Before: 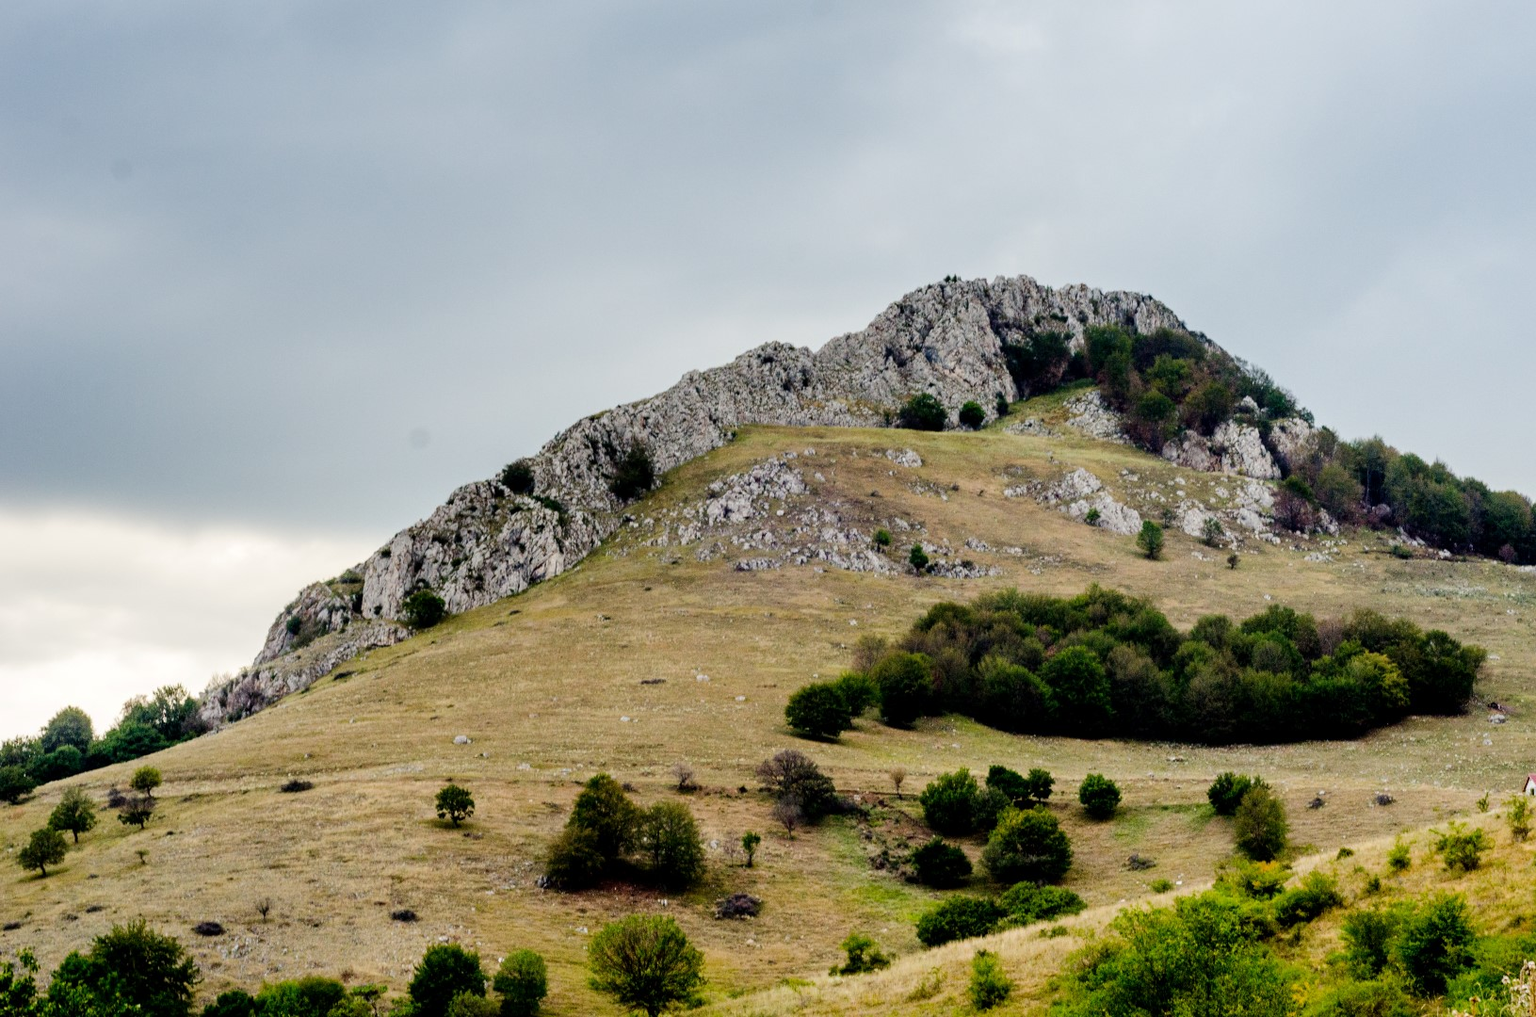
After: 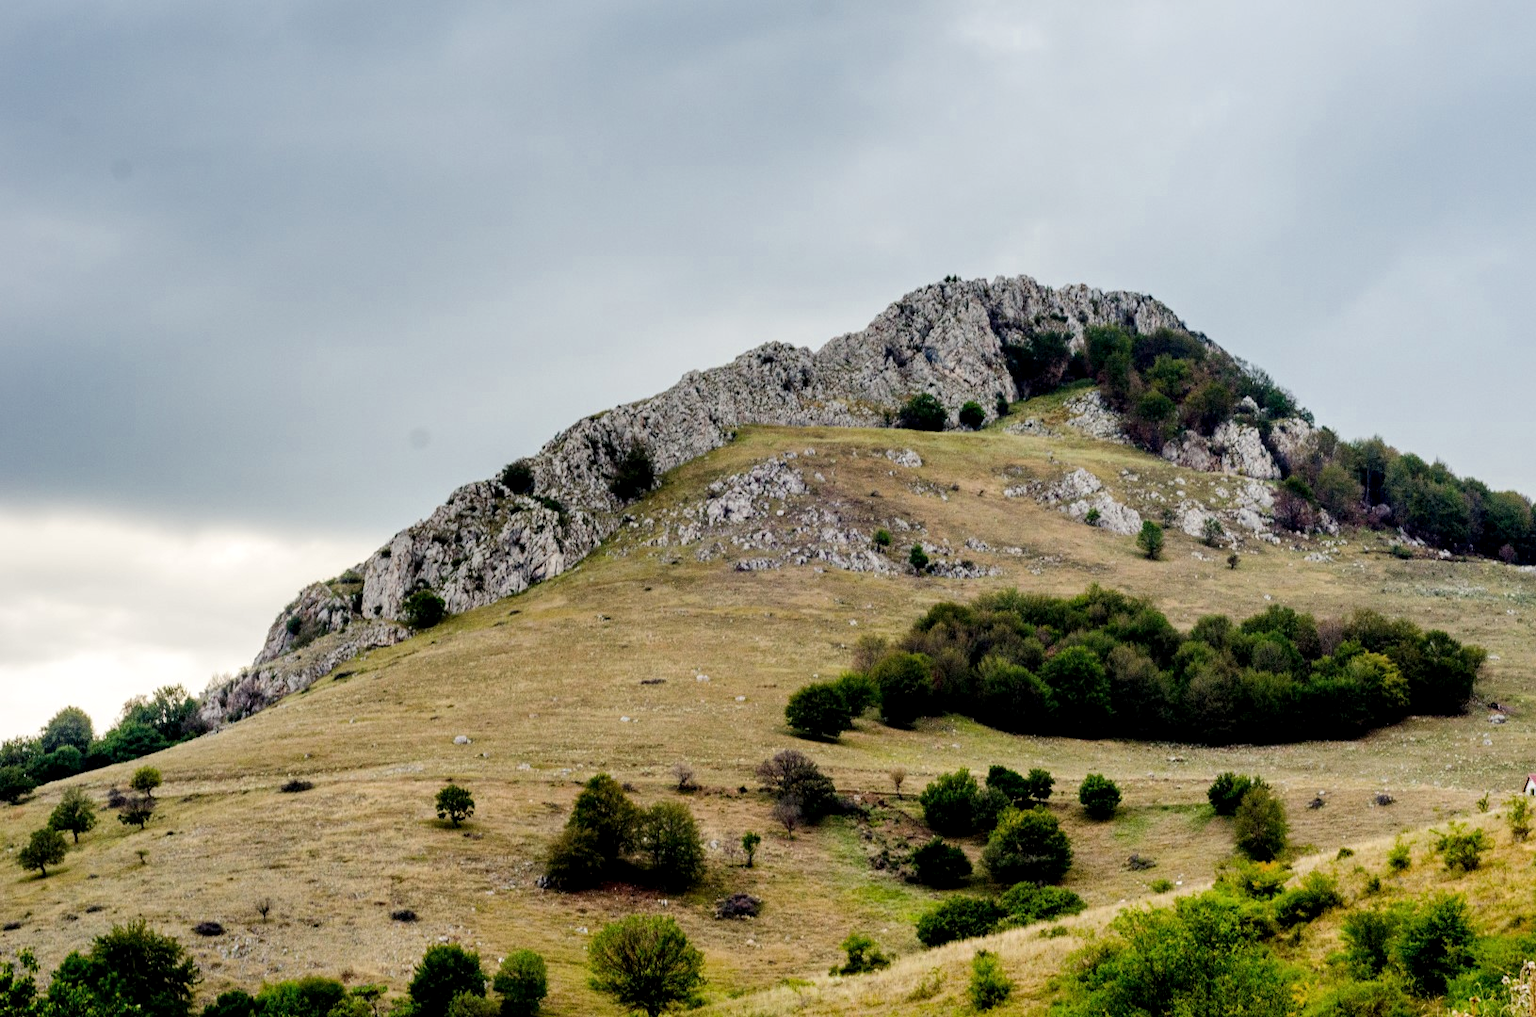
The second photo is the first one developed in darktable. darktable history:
color zones: curves: ch0 [(0, 0.5) (0.143, 0.5) (0.286, 0.5) (0.429, 0.5) (0.62, 0.489) (0.714, 0.445) (0.844, 0.496) (1, 0.5)]; ch1 [(0, 0.5) (0.143, 0.5) (0.286, 0.5) (0.429, 0.5) (0.571, 0.5) (0.714, 0.523) (0.857, 0.5) (1, 0.5)]
local contrast: highlights 100%, shadows 101%, detail 119%, midtone range 0.2
